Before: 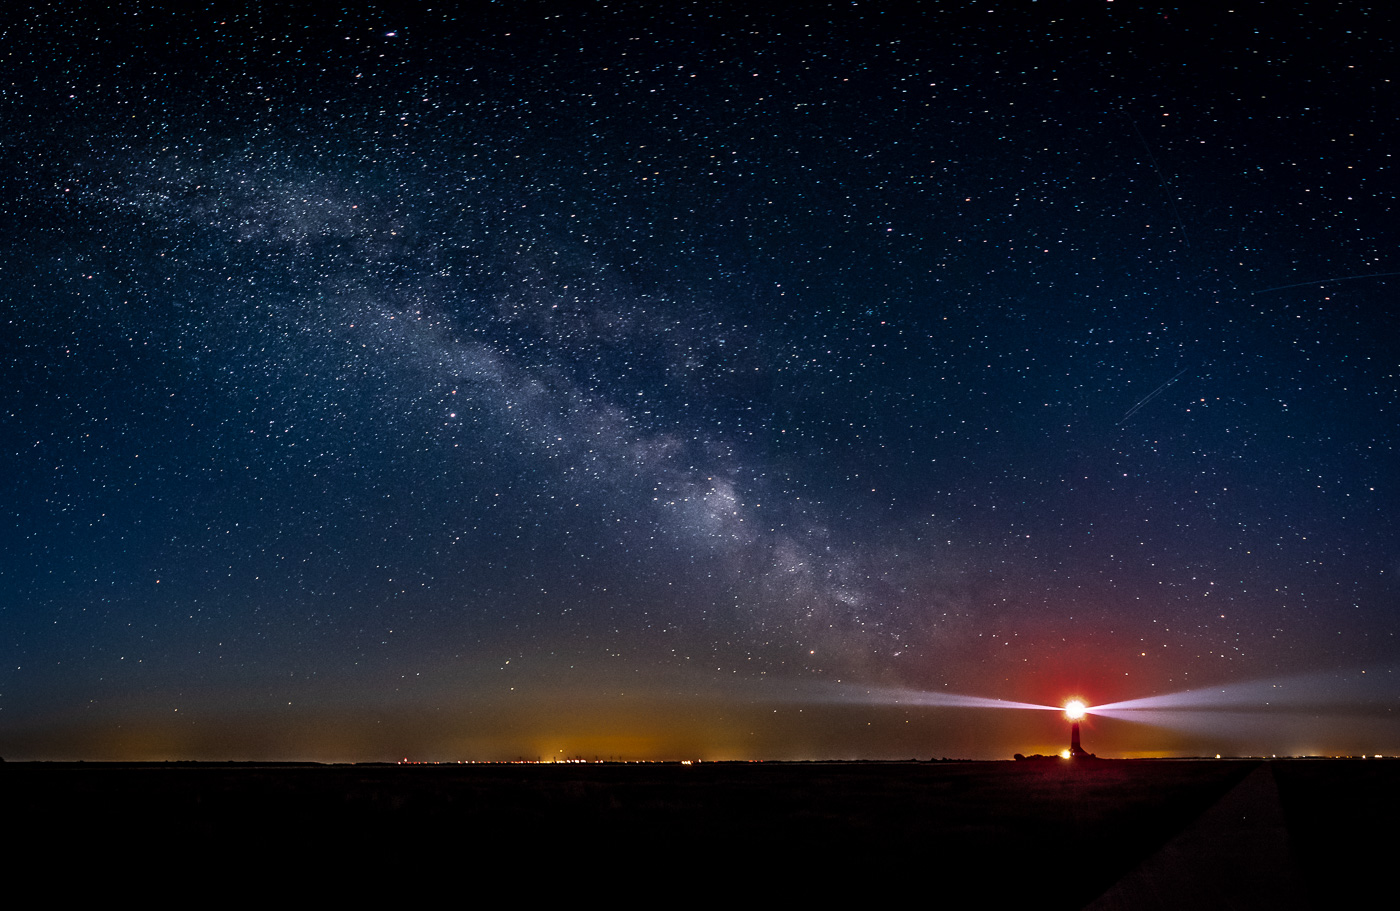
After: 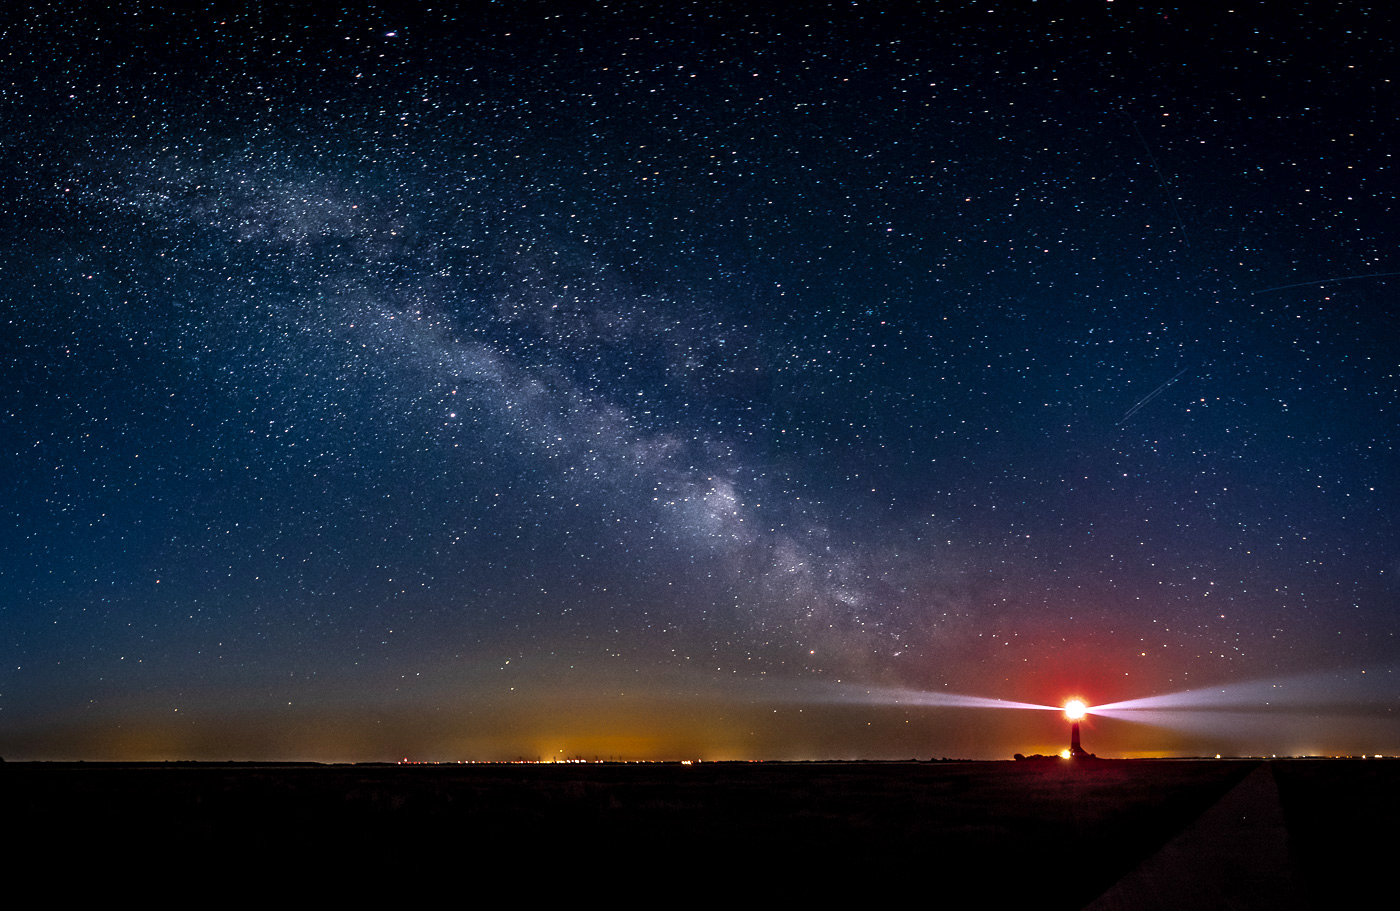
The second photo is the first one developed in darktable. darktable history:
exposure: exposure 0.423 EV, compensate highlight preservation false
